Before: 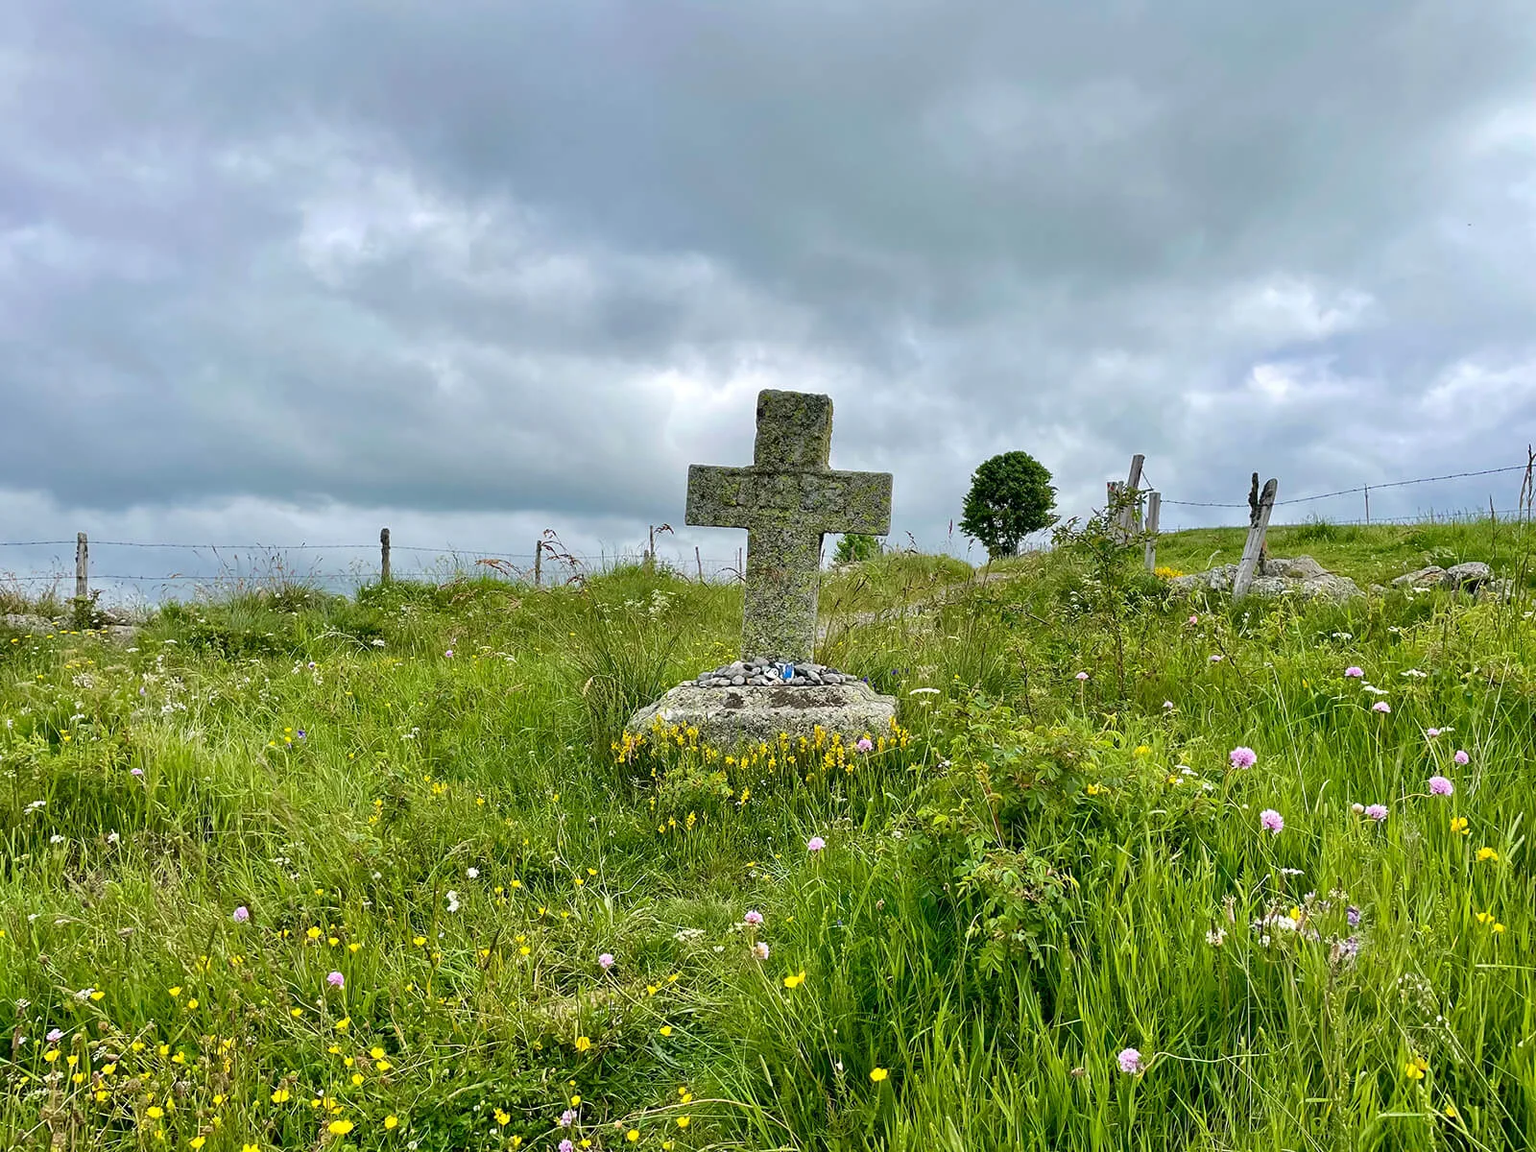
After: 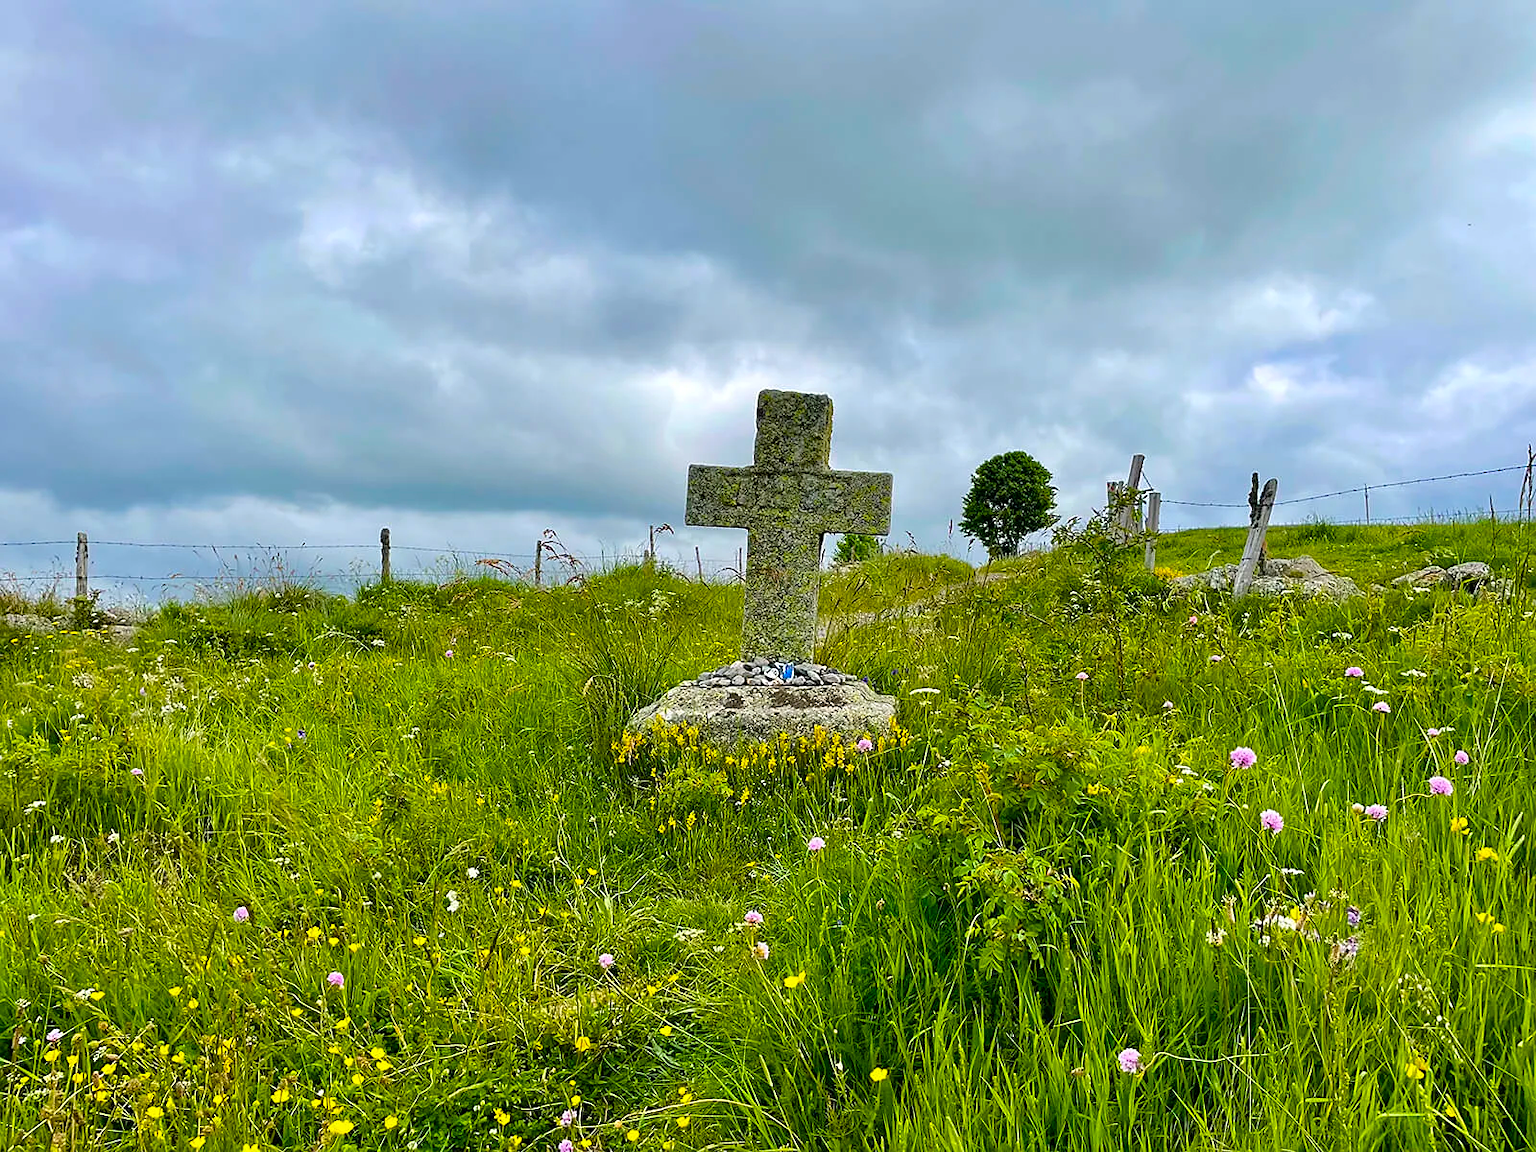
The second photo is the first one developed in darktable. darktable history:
sharpen: radius 1.458, amount 0.398, threshold 1.271
color balance rgb: linear chroma grading › global chroma 15%, perceptual saturation grading › global saturation 30%
